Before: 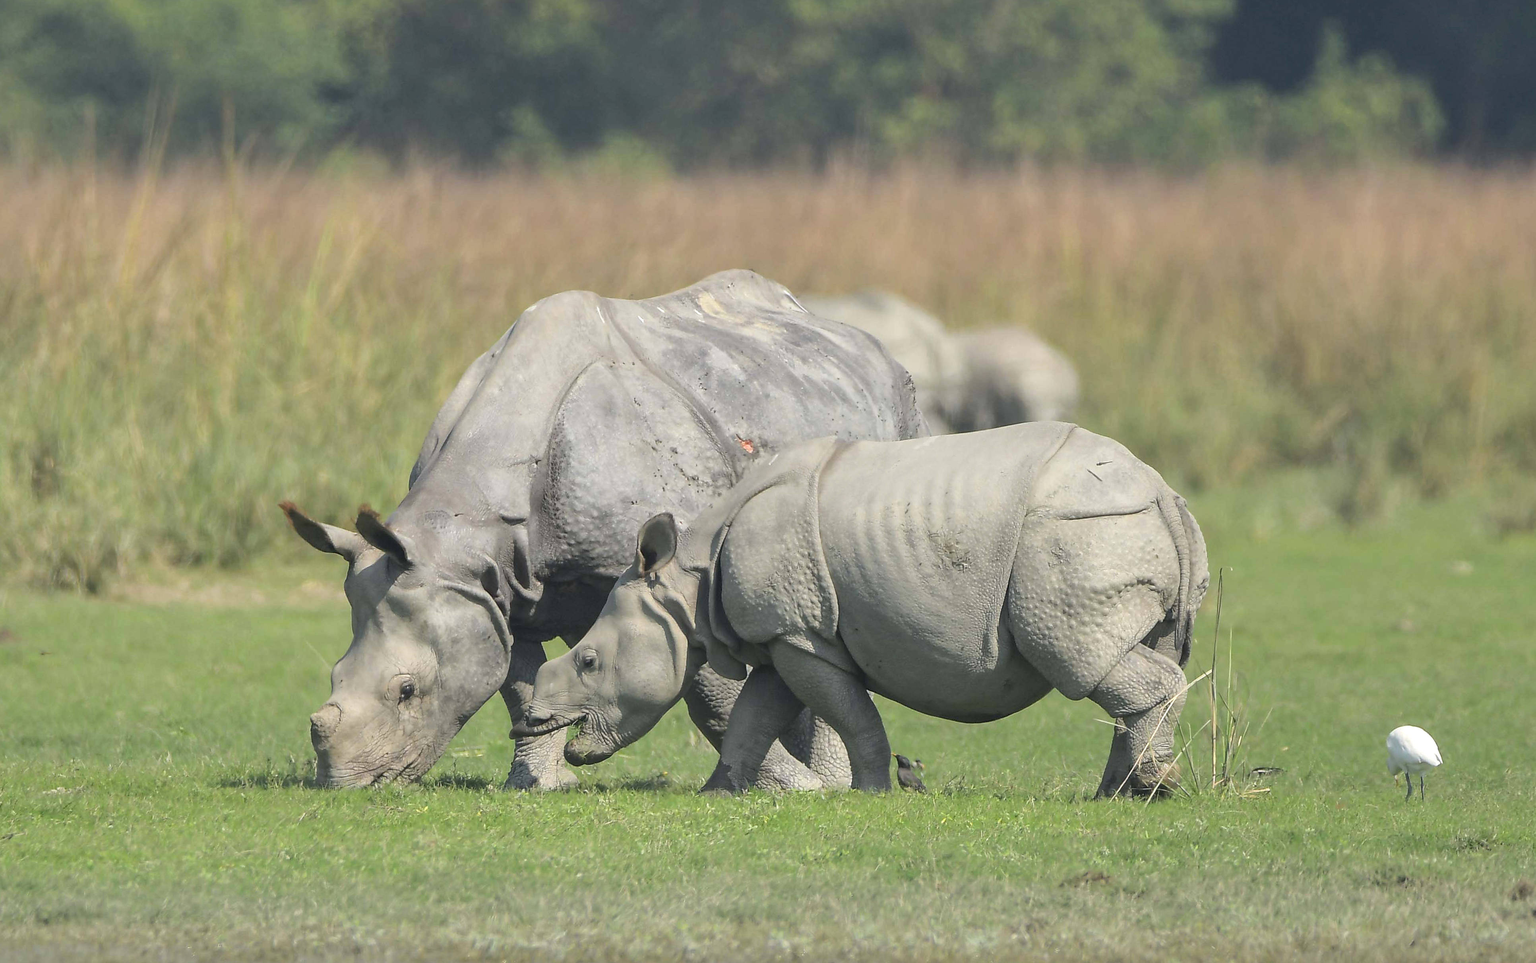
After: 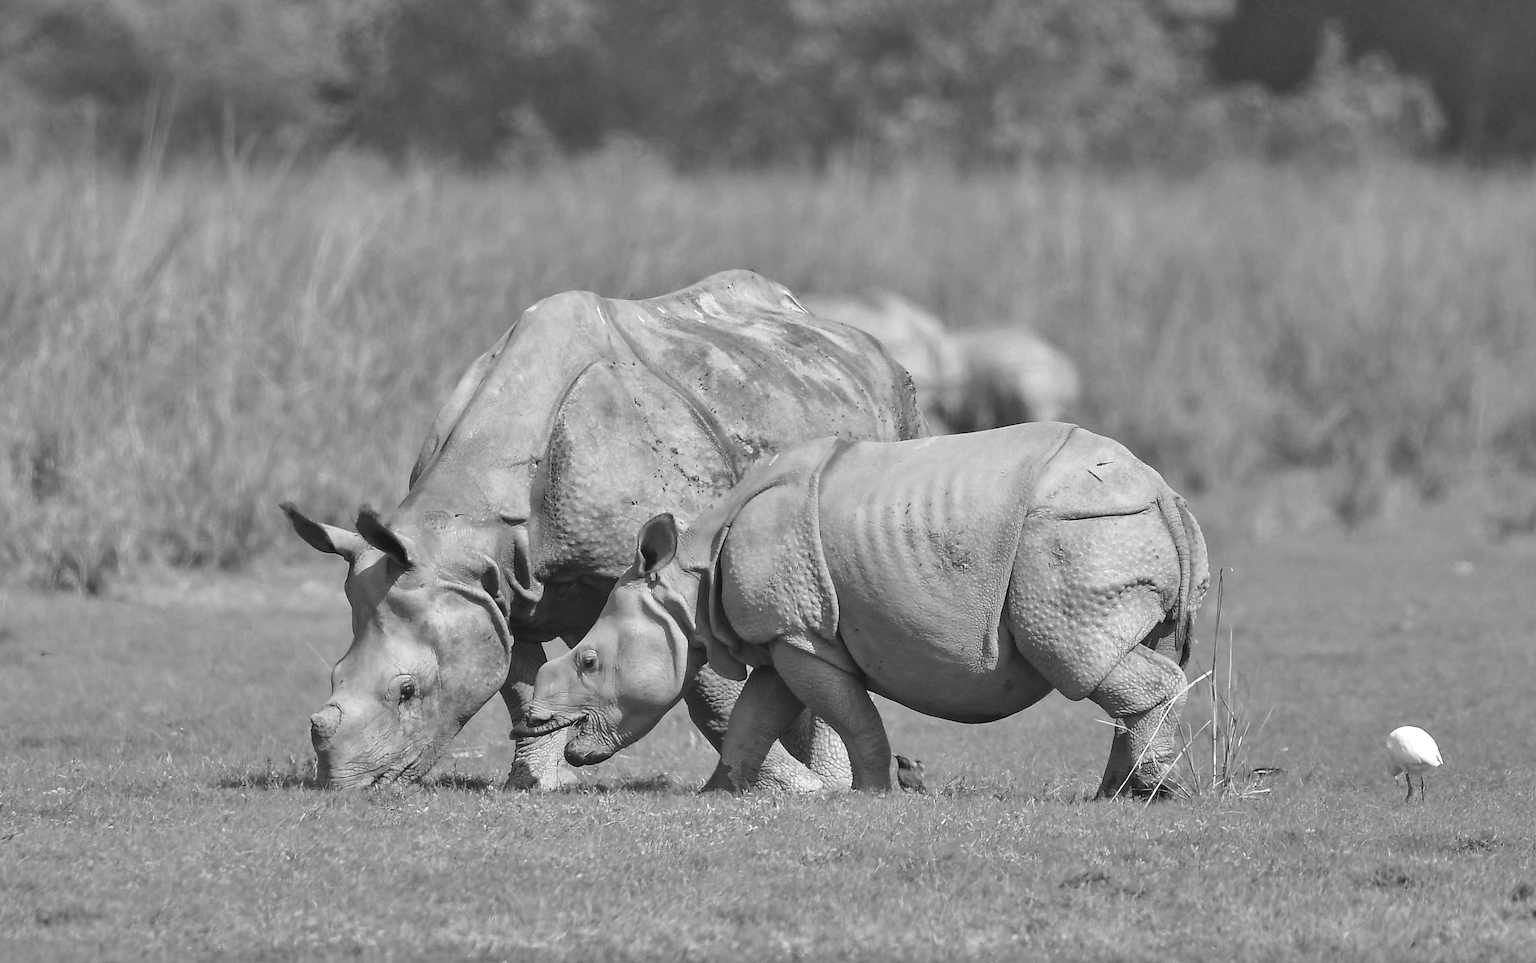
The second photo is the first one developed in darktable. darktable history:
contrast equalizer: octaves 7, y [[0.6 ×6], [0.55 ×6], [0 ×6], [0 ×6], [0 ×6]], mix 0.3
white balance: red 0.967, blue 1.049
shadows and highlights: soften with gaussian
monochrome: on, module defaults
